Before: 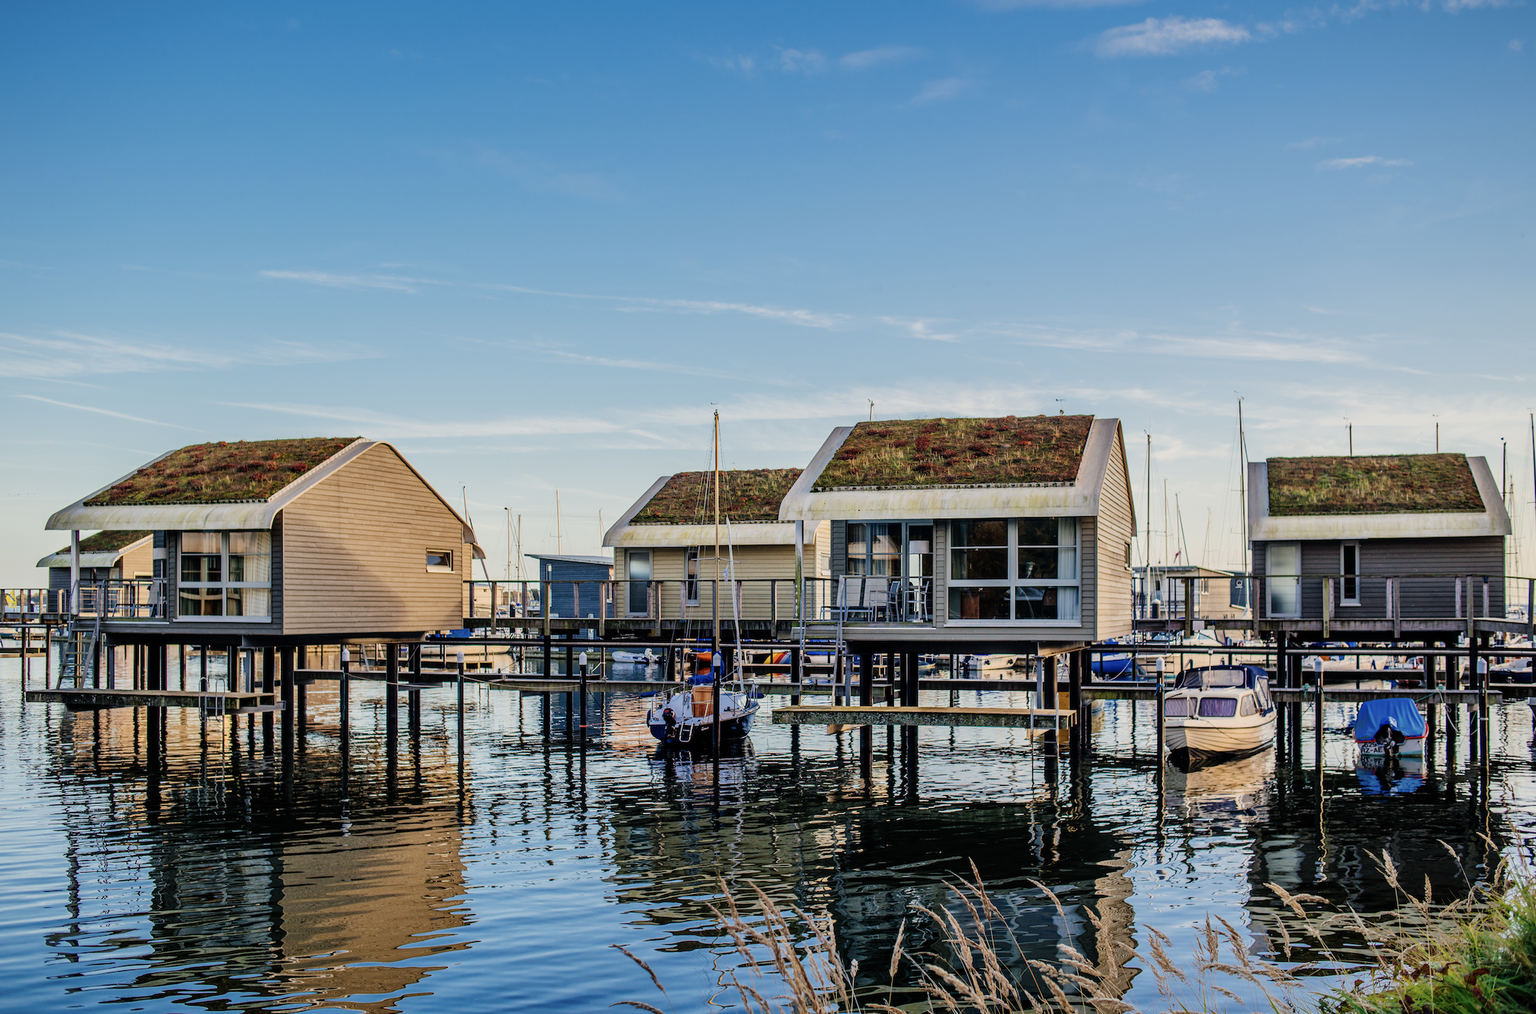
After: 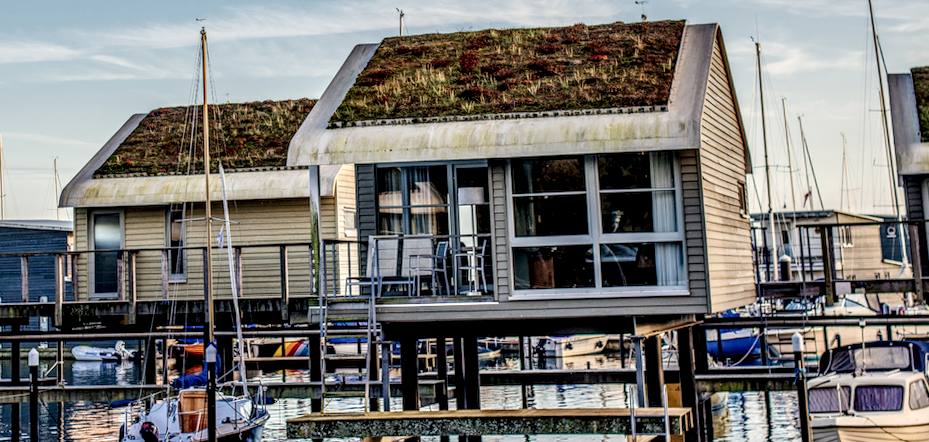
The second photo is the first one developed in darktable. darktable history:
crop: left 36.607%, top 34.735%, right 13.146%, bottom 30.611%
rotate and perspective: rotation -1.68°, lens shift (vertical) -0.146, crop left 0.049, crop right 0.912, crop top 0.032, crop bottom 0.96
local contrast: highlights 19%, detail 186%
